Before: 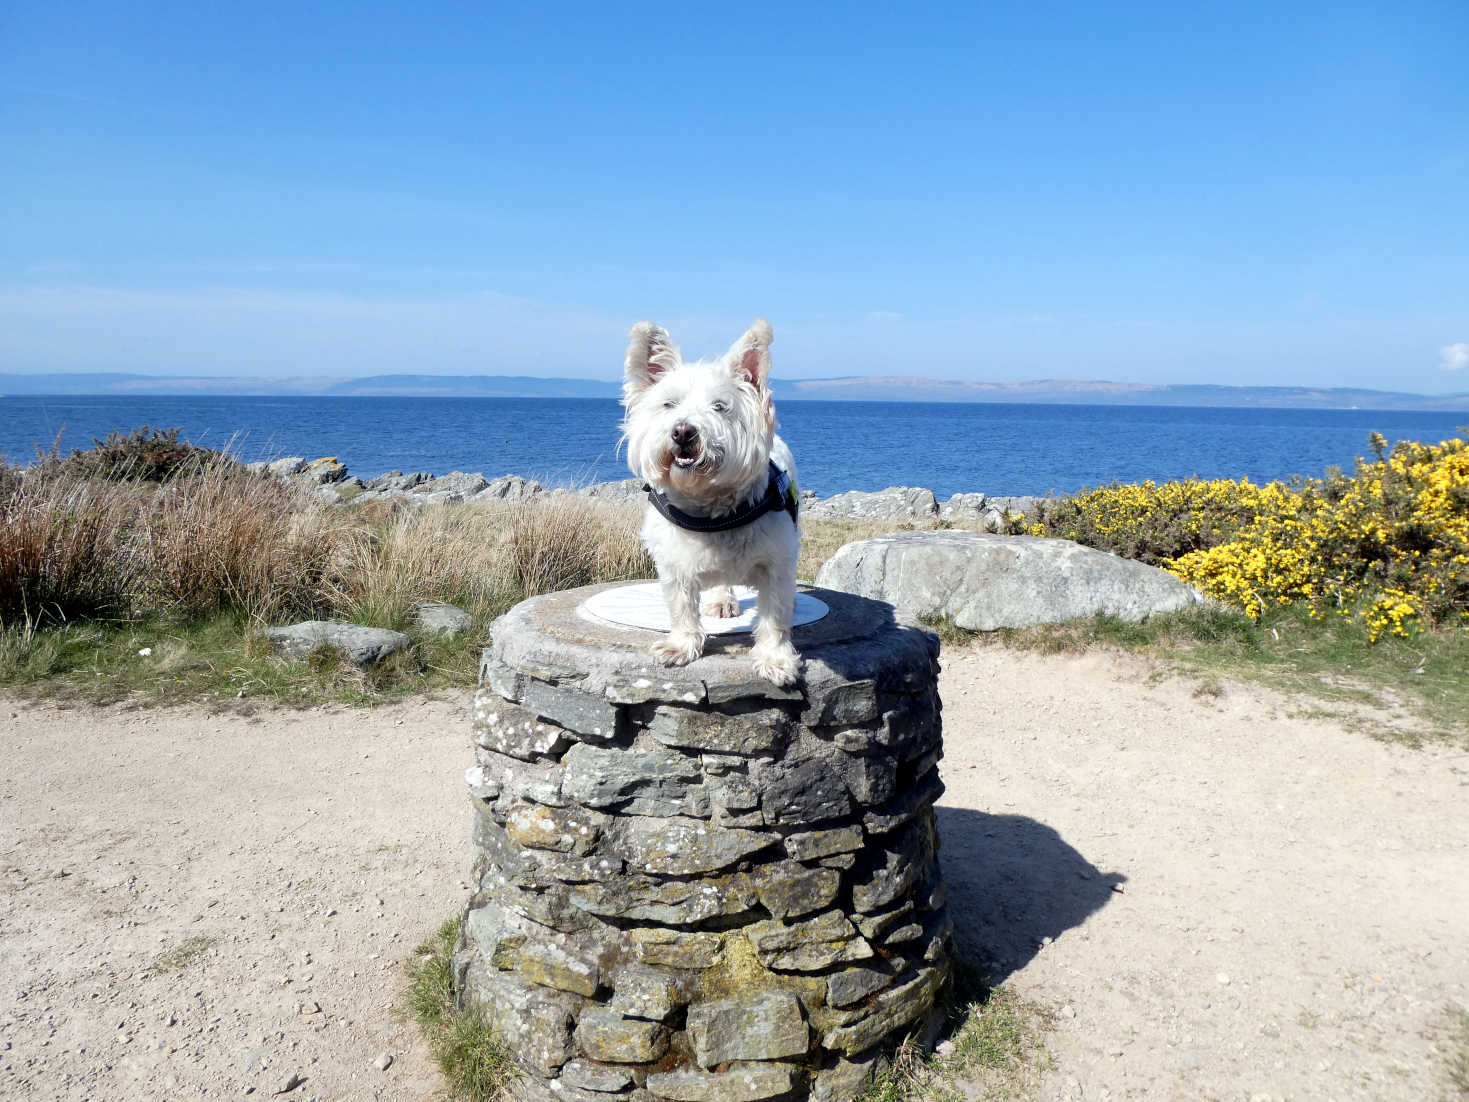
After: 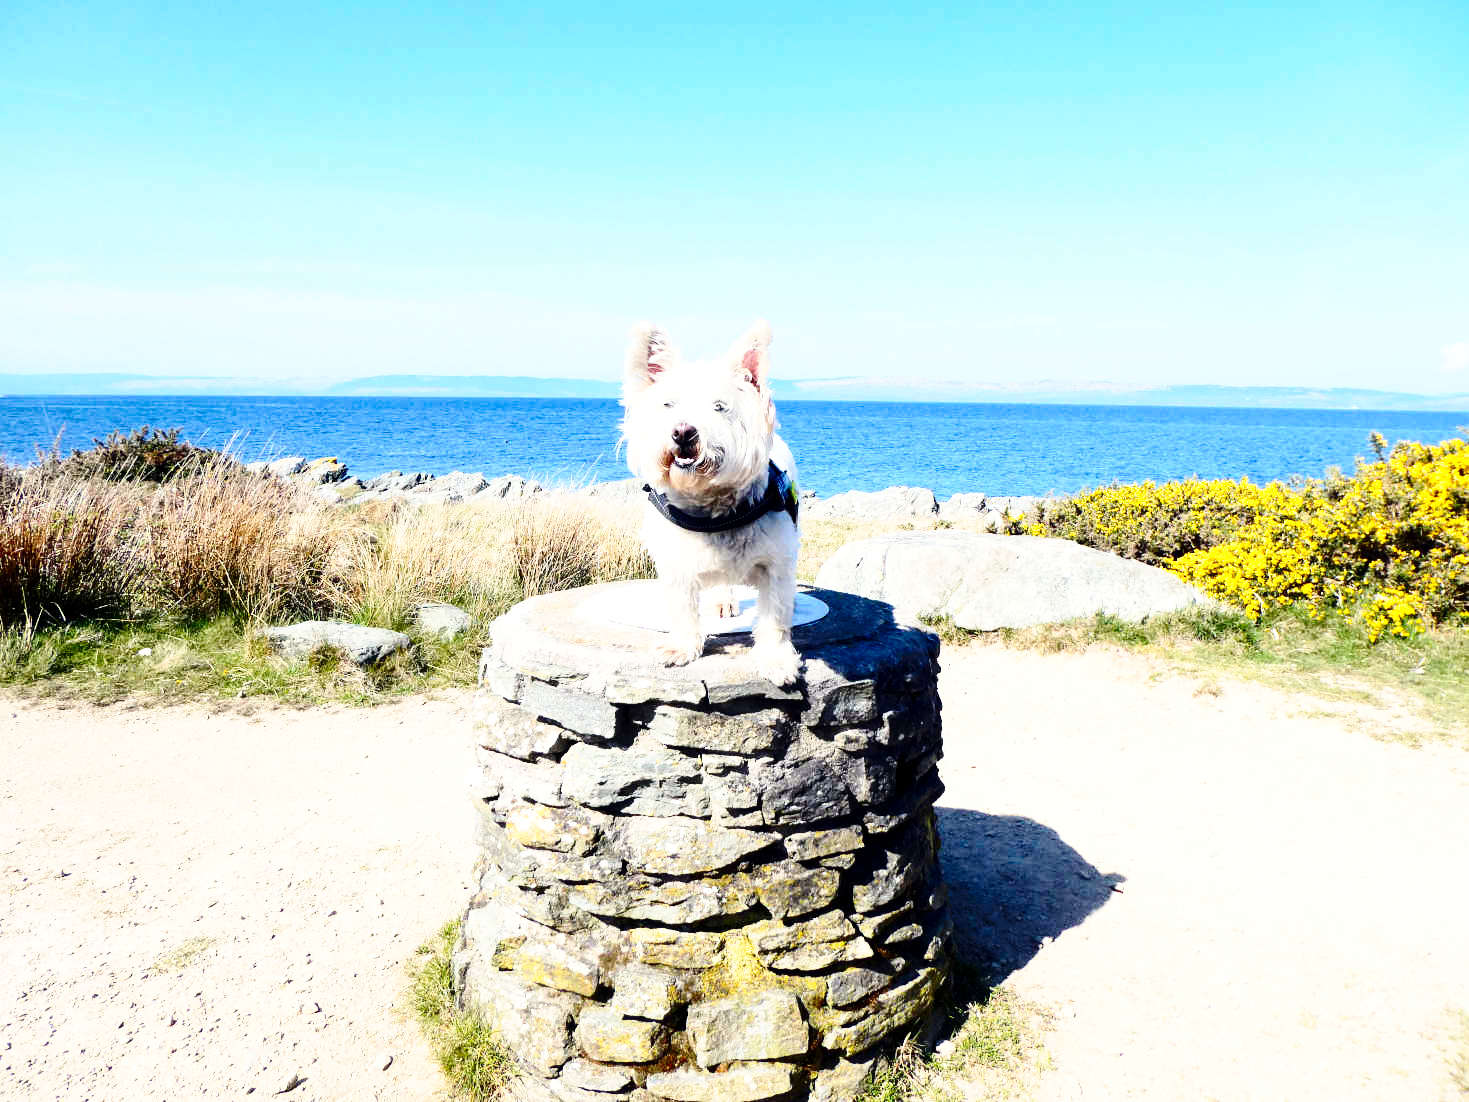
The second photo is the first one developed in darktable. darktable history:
color balance rgb: shadows lift › luminance -10.272%, highlights gain › chroma 2.11%, highlights gain › hue 74.81°, perceptual saturation grading › global saturation 14.628%, perceptual brilliance grading › global brilliance 11.261%, global vibrance 20%
base curve: curves: ch0 [(0, 0) (0.028, 0.03) (0.121, 0.232) (0.46, 0.748) (0.859, 0.968) (1, 1)], preserve colors none
contrast brightness saturation: contrast 0.215
